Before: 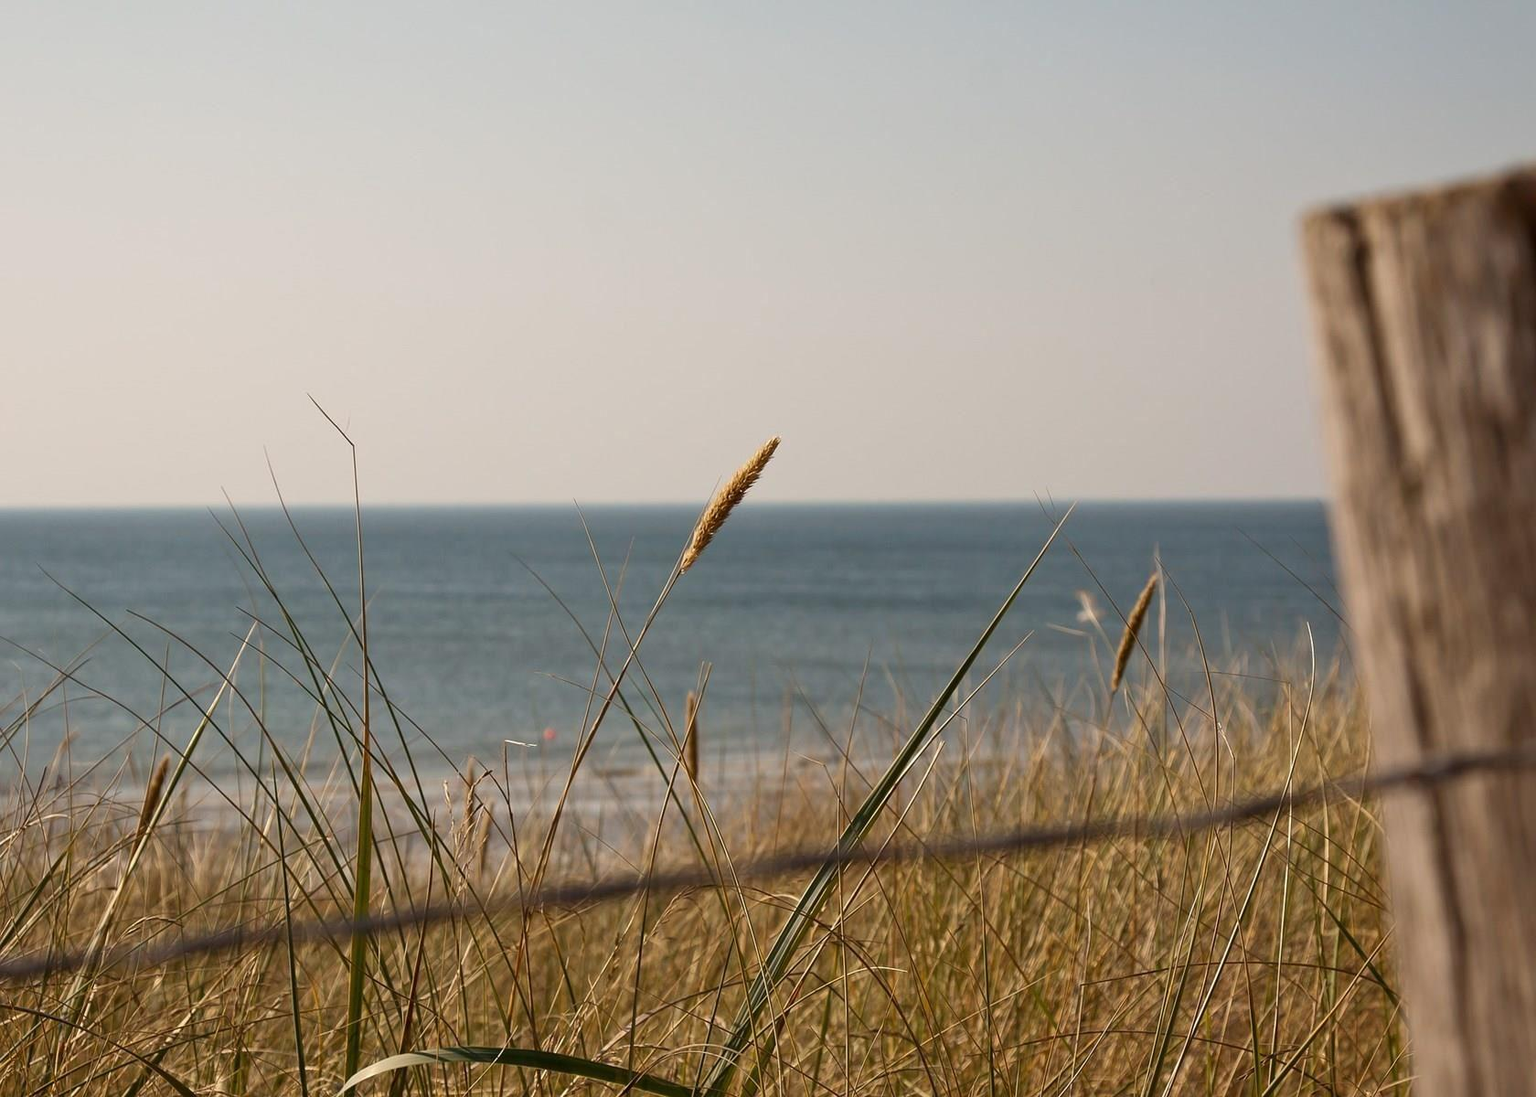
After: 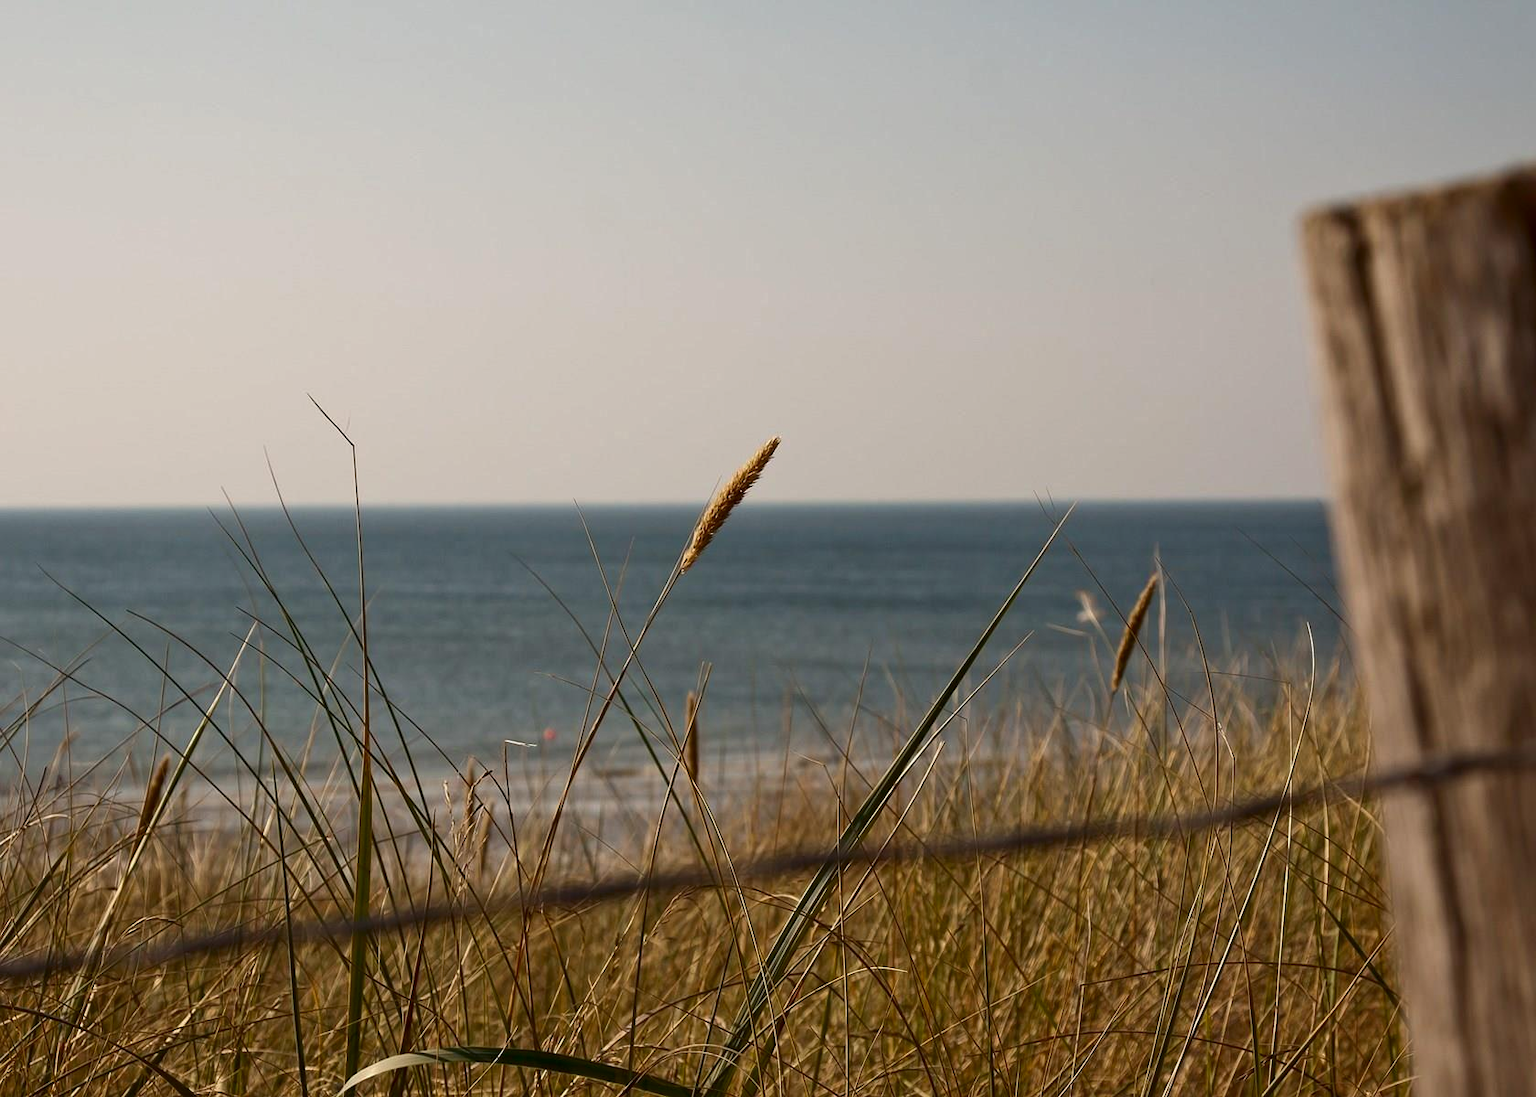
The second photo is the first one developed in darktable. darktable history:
contrast brightness saturation: contrast 0.068, brightness -0.126, saturation 0.047
